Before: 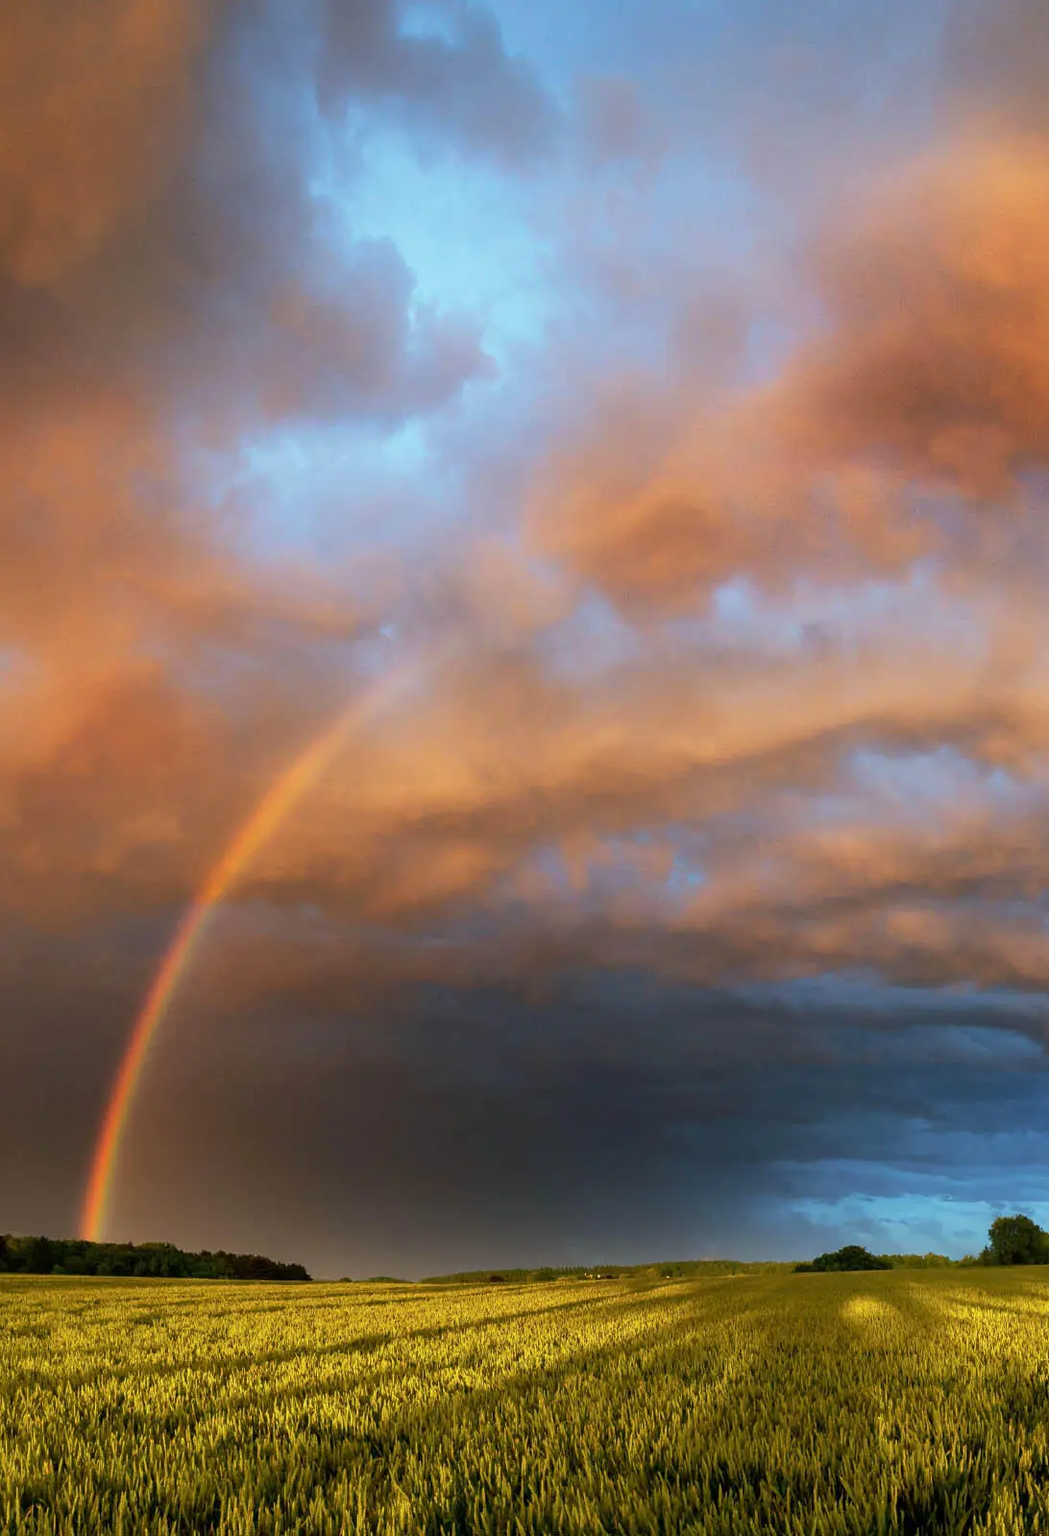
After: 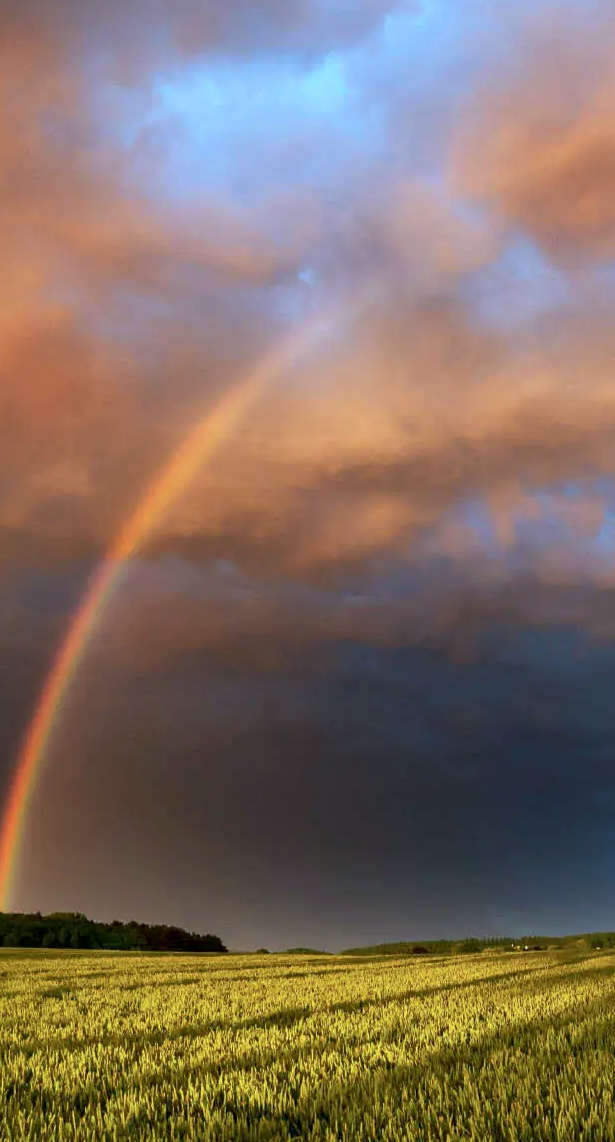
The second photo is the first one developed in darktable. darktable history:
contrast brightness saturation: contrast 0.08, saturation 0.02
crop: left 8.966%, top 23.852%, right 34.699%, bottom 4.703%
local contrast: mode bilateral grid, contrast 20, coarseness 50, detail 120%, midtone range 0.2
color calibration: x 0.37, y 0.382, temperature 4313.32 K
